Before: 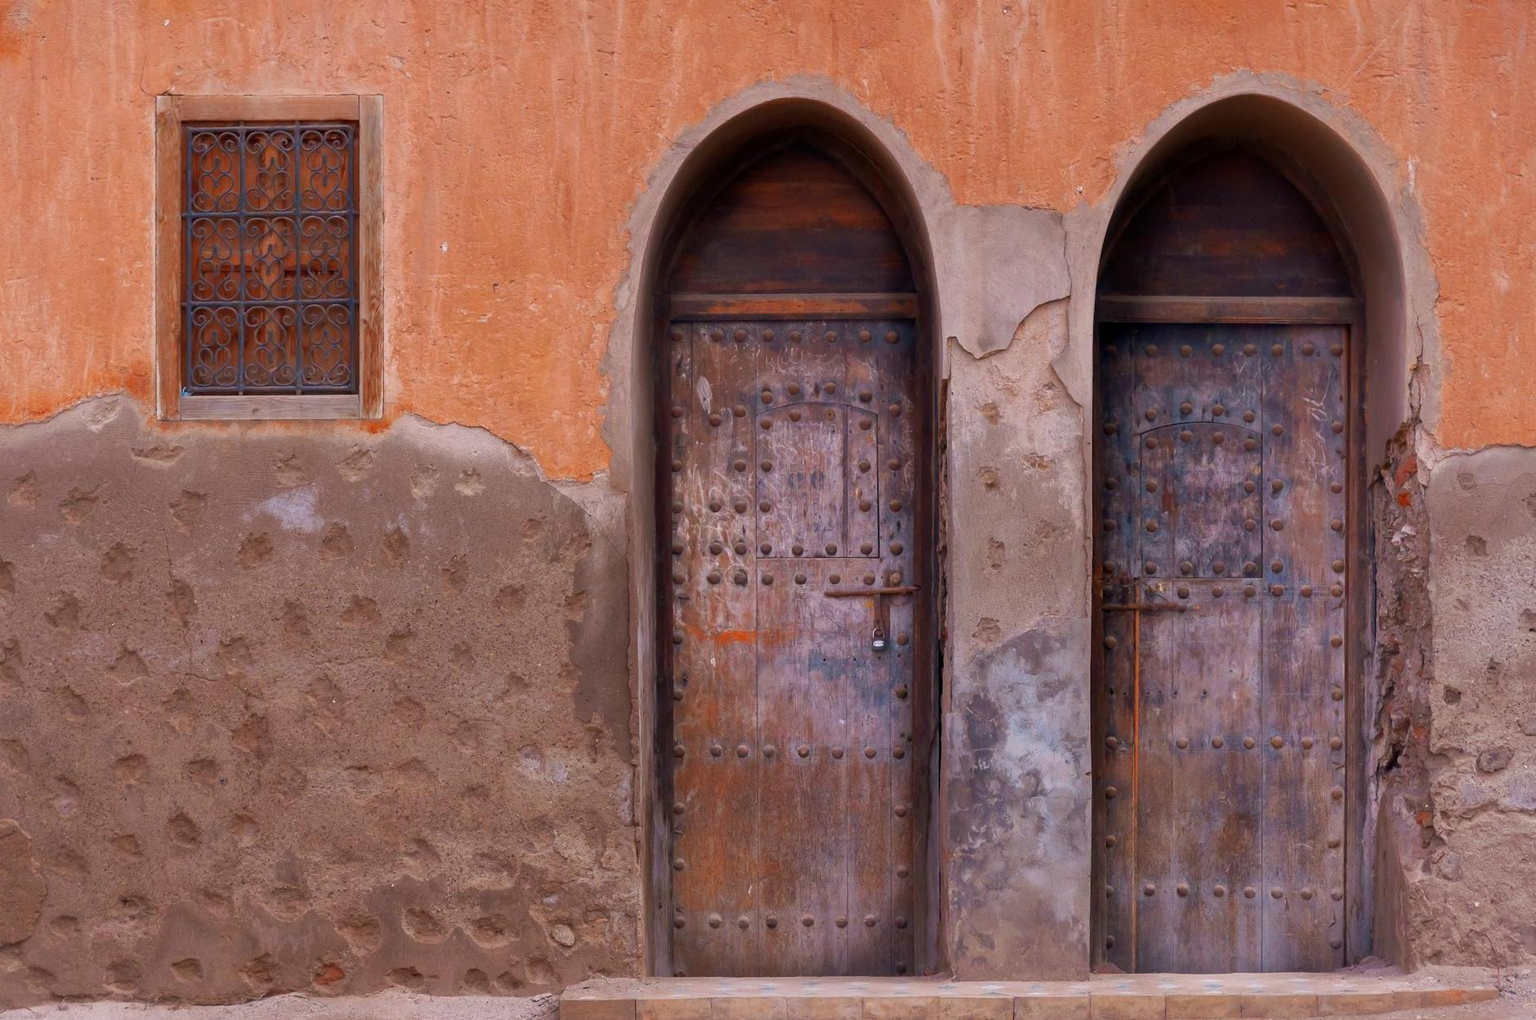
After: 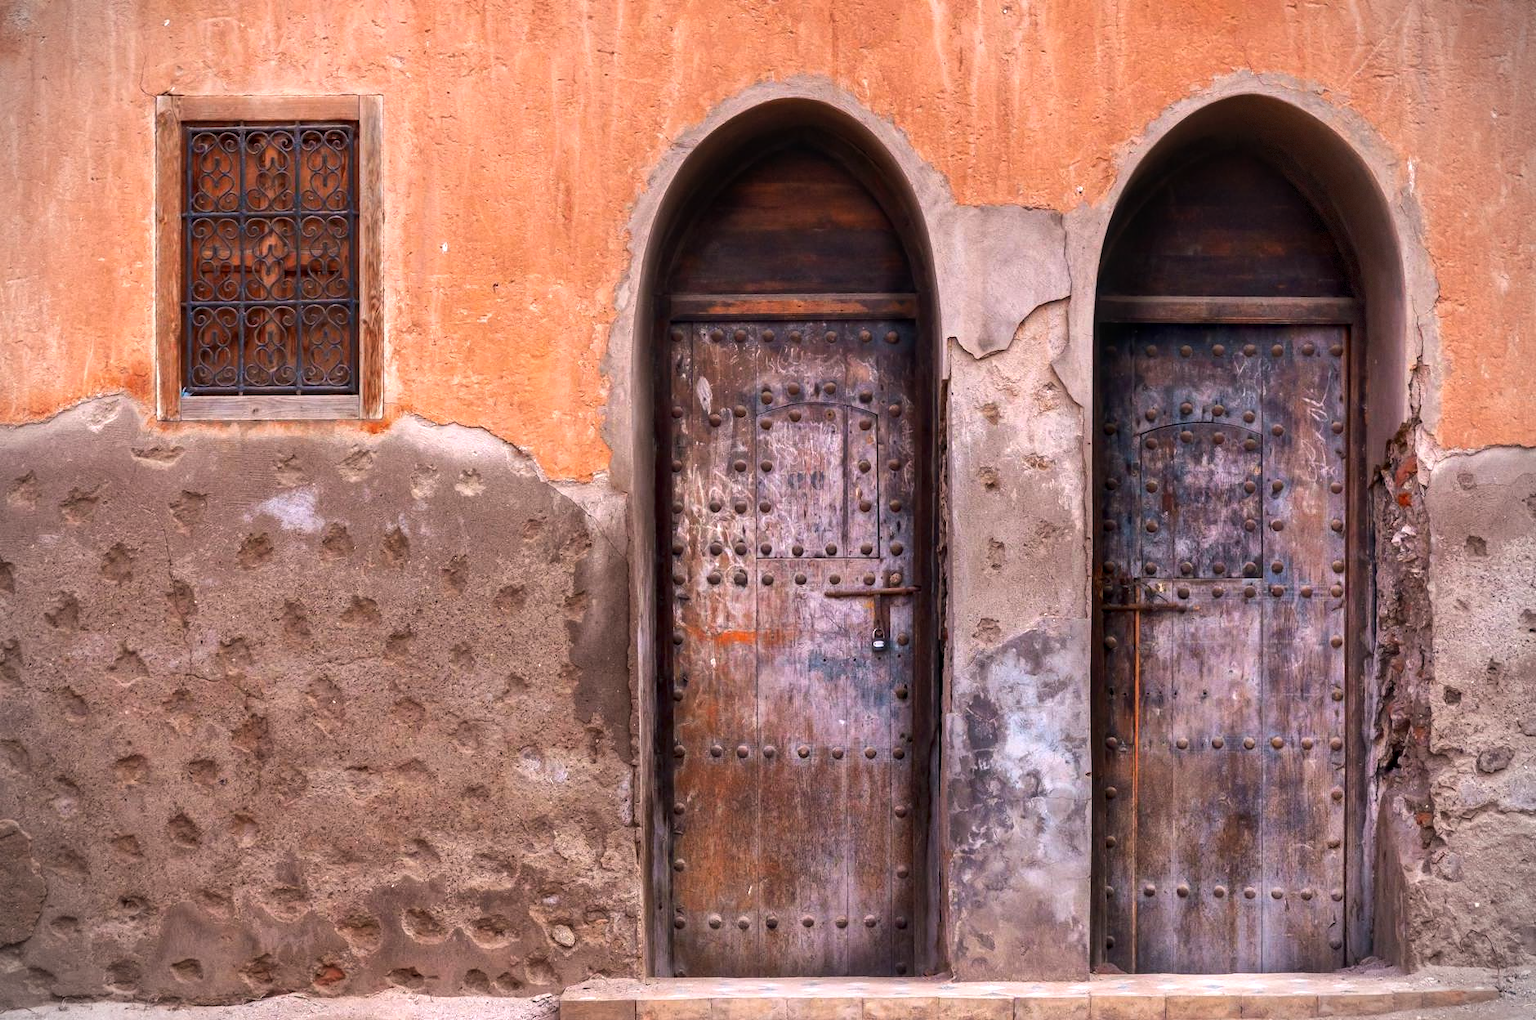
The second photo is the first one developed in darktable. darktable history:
local contrast: on, module defaults
tone equalizer: -8 EV -0.75 EV, -7 EV -0.7 EV, -6 EV -0.6 EV, -5 EV -0.4 EV, -3 EV 0.4 EV, -2 EV 0.6 EV, -1 EV 0.7 EV, +0 EV 0.75 EV, edges refinement/feathering 500, mask exposure compensation -1.57 EV, preserve details no
exposure: black level correction 0, exposure 0.2 EV, compensate exposure bias true, compensate highlight preservation false
vignetting: dithering 8-bit output, unbound false
